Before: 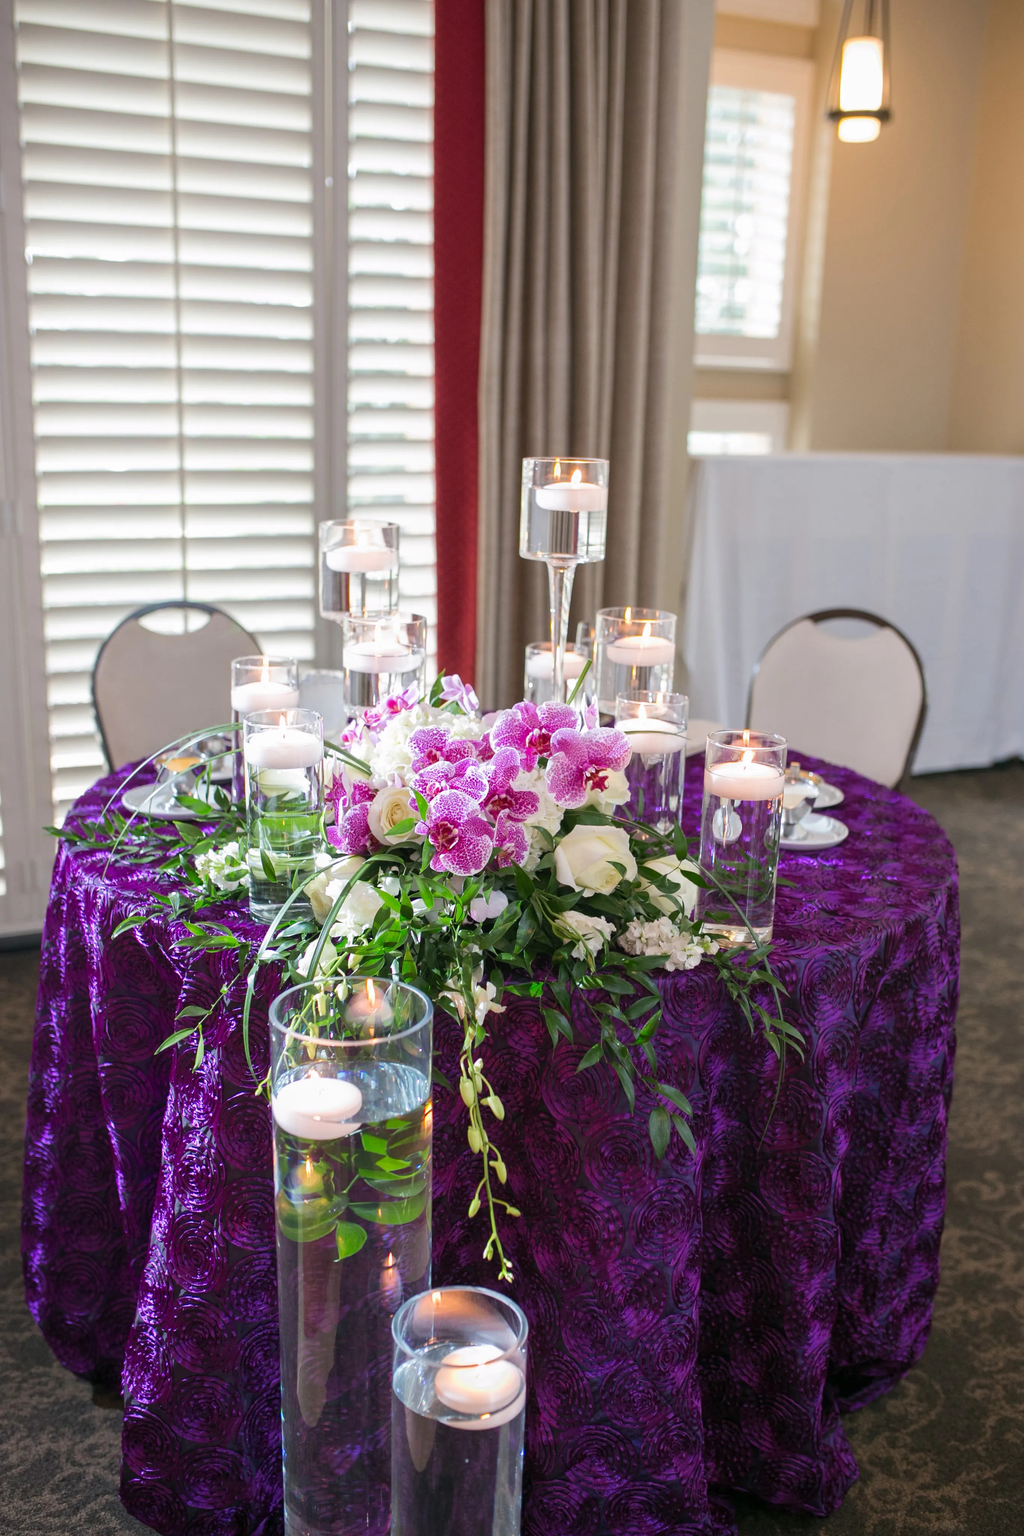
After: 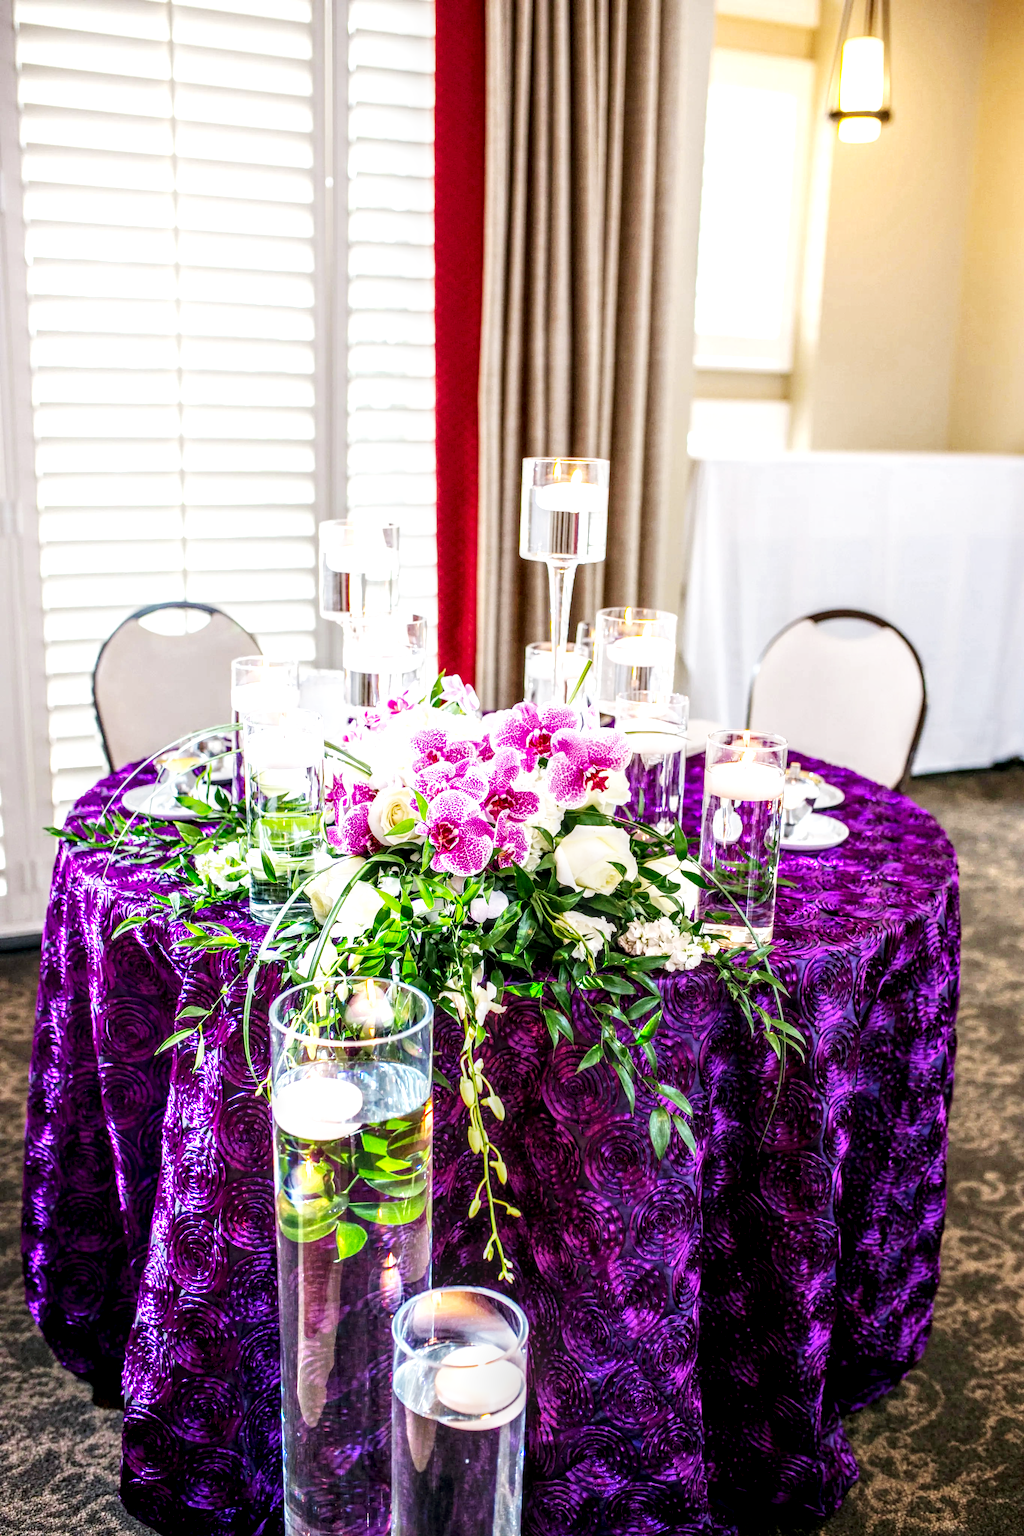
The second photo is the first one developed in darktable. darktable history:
color balance rgb: perceptual saturation grading › global saturation 0.99%, global vibrance 20%
local contrast: highlights 1%, shadows 4%, detail 182%
base curve: curves: ch0 [(0, 0) (0.007, 0.004) (0.027, 0.03) (0.046, 0.07) (0.207, 0.54) (0.442, 0.872) (0.673, 0.972) (1, 1)], preserve colors none
exposure: black level correction 0.001, compensate highlight preservation false
